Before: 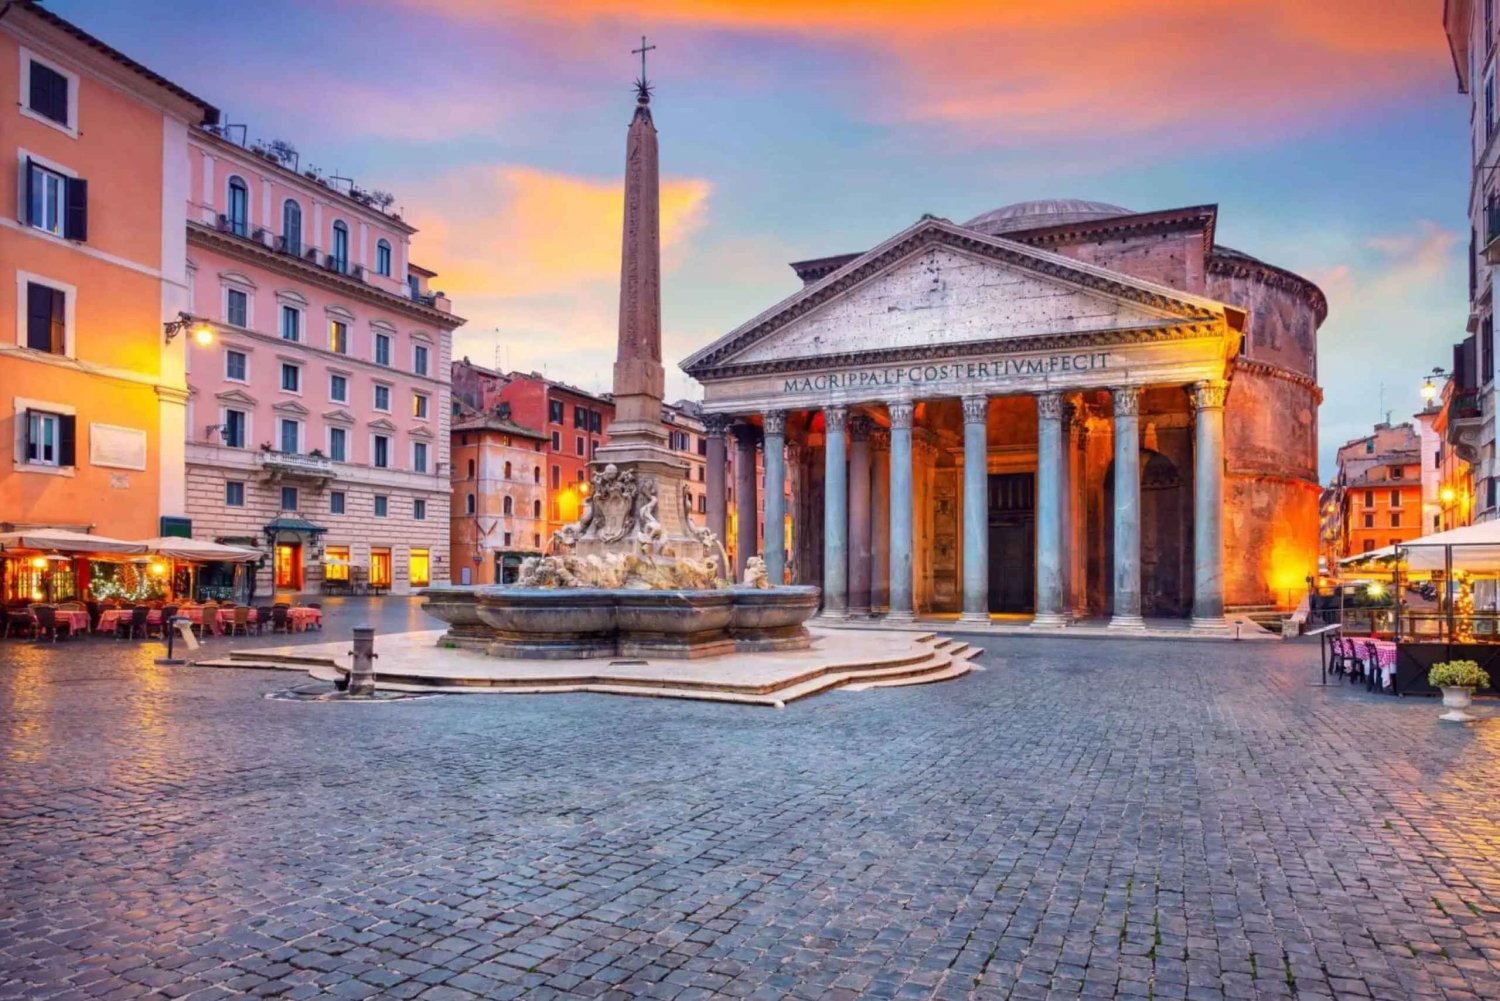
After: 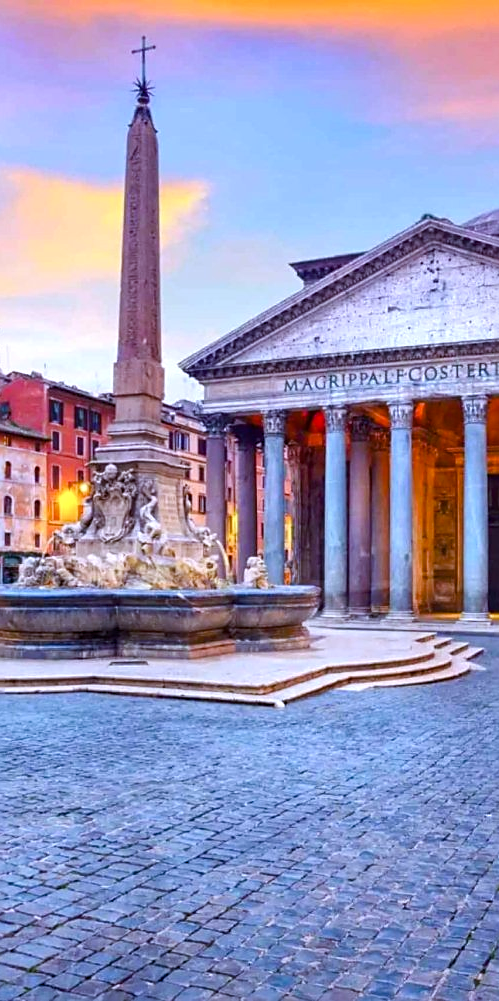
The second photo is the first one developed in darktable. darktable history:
white balance: red 0.948, green 1.02, blue 1.176
sharpen: on, module defaults
color balance rgb: linear chroma grading › shadows 32%, linear chroma grading › global chroma -2%, linear chroma grading › mid-tones 4%, perceptual saturation grading › global saturation -2%, perceptual saturation grading › highlights -8%, perceptual saturation grading › mid-tones 8%, perceptual saturation grading › shadows 4%, perceptual brilliance grading › highlights 8%, perceptual brilliance grading › mid-tones 4%, perceptual brilliance grading › shadows 2%, global vibrance 16%, saturation formula JzAzBz (2021)
crop: left 33.36%, right 33.36%
